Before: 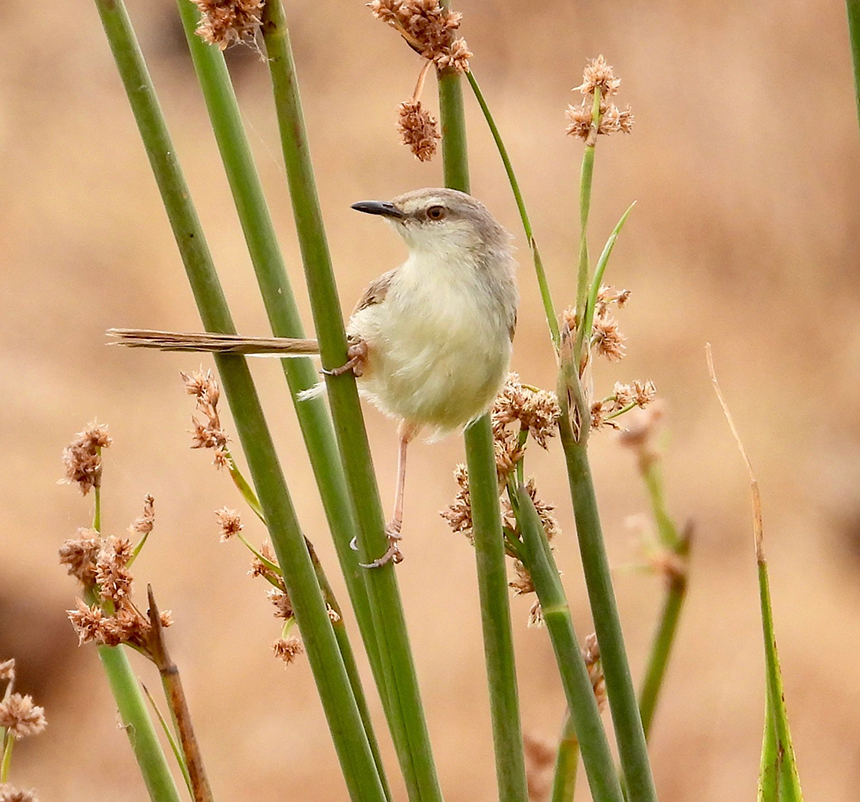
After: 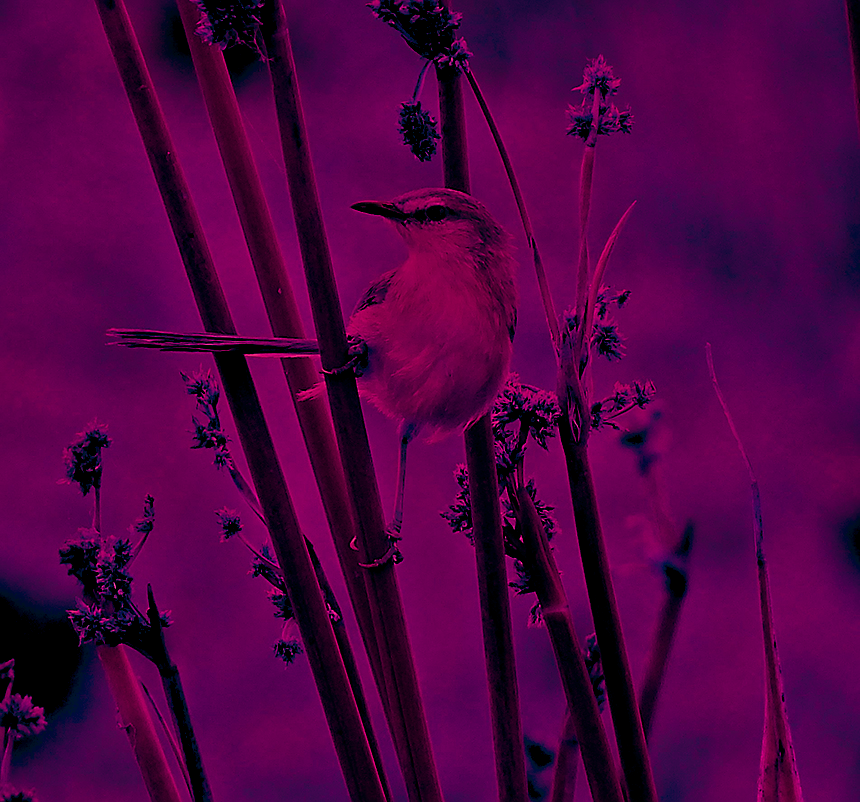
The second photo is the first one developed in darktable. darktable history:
tone equalizer: -8 EV -2 EV, -7 EV -2 EV, -6 EV -2 EV, -5 EV -2 EV, -4 EV -2 EV, -3 EV -2 EV, -2 EV -2 EV, -1 EV -1.63 EV, +0 EV -2 EV
exposure: compensate exposure bias true, compensate highlight preservation false
color balance rgb: shadows lift › luminance -18.76%, shadows lift › chroma 35.44%, power › luminance -3.76%, power › hue 142.17°, highlights gain › chroma 7.5%, highlights gain › hue 184.75°, global offset › luminance -0.52%, global offset › chroma 0.91%, global offset › hue 173.36°, shadows fall-off 300%, white fulcrum 2 EV, highlights fall-off 300%, linear chroma grading › shadows 17.19%, linear chroma grading › highlights 61.12%, linear chroma grading › global chroma 50%, hue shift -150.52°, perceptual brilliance grading › global brilliance 12%, mask middle-gray fulcrum 100%, contrast gray fulcrum 38.43%, contrast 35.15%, saturation formula JzAzBz (2021)
sharpen: on, module defaults
